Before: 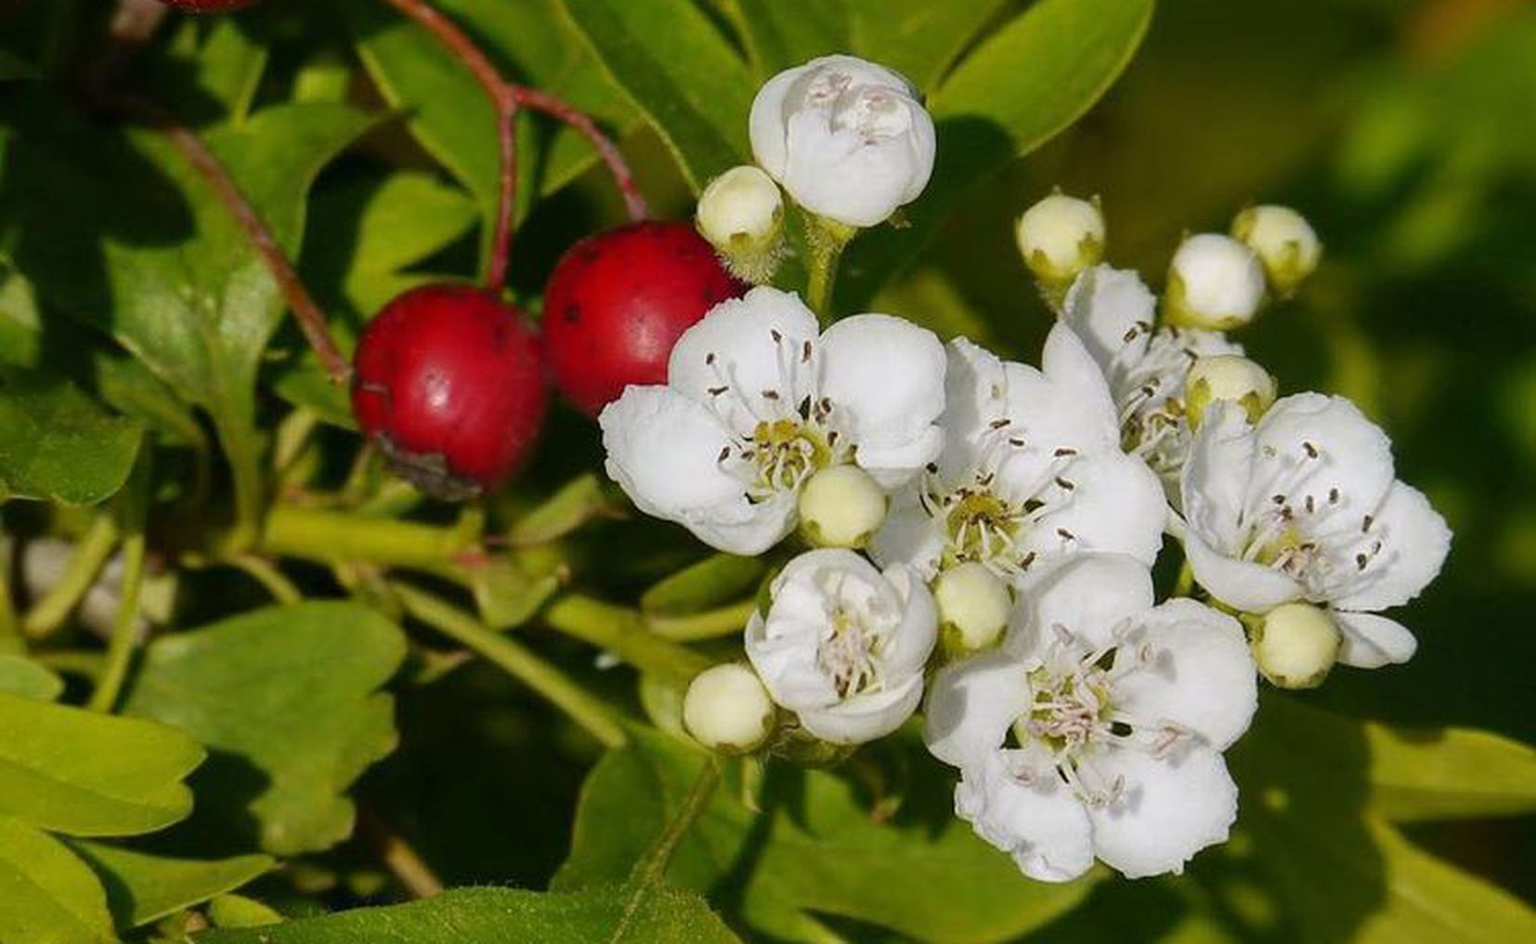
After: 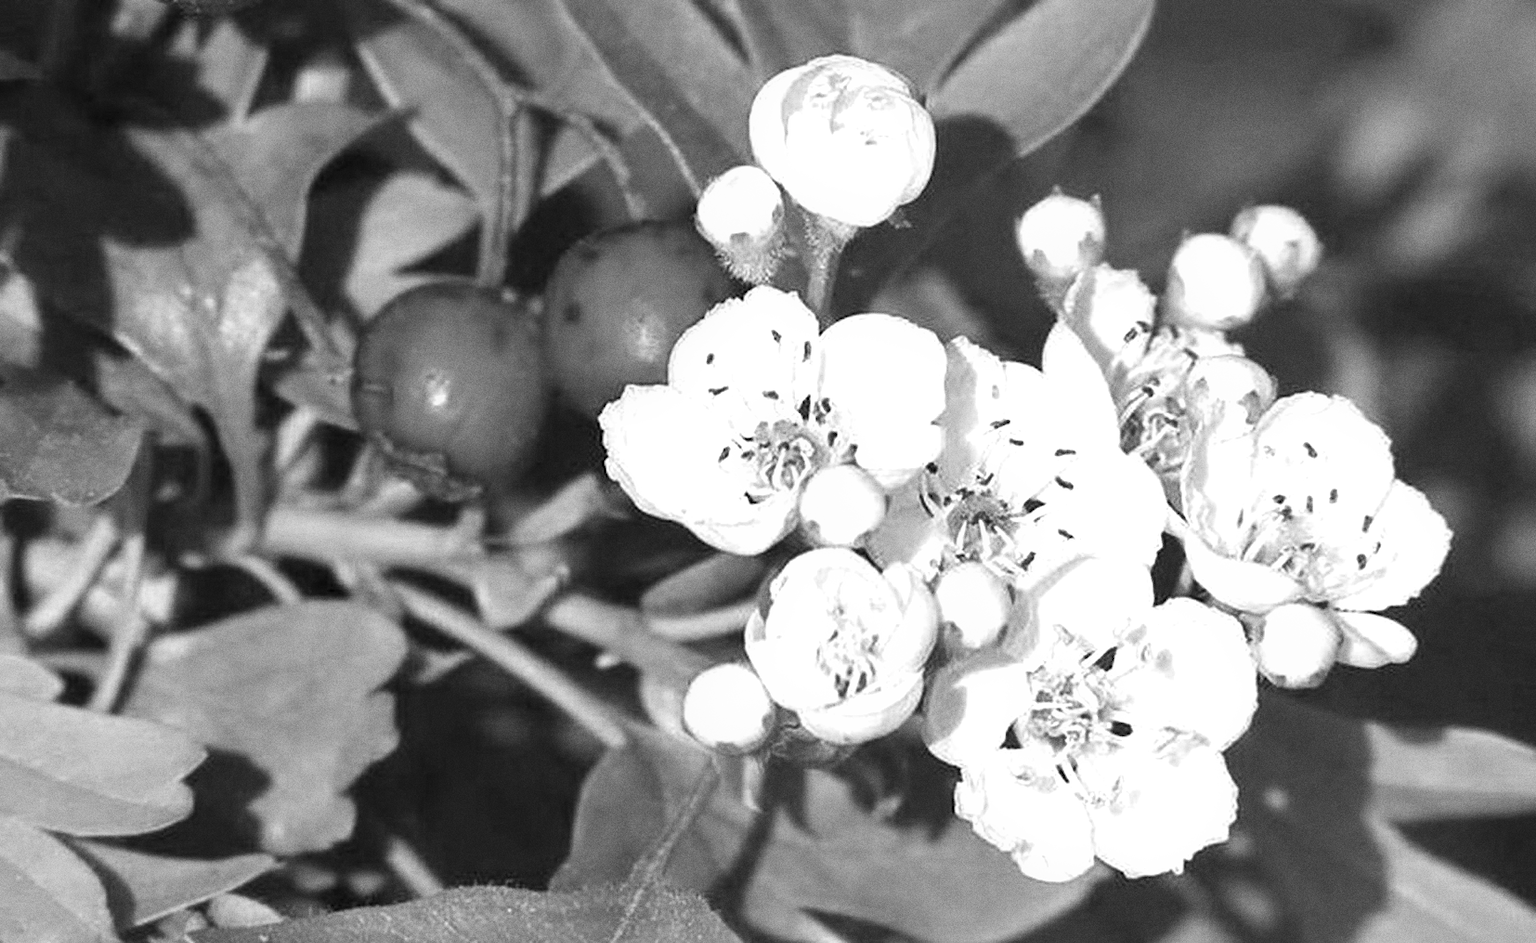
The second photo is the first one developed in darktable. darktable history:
exposure: black level correction 0, exposure 1.1 EV, compensate exposure bias true, compensate highlight preservation false
grain: coarseness 0.47 ISO
shadows and highlights: shadows 29.32, highlights -29.32, low approximation 0.01, soften with gaussian
monochrome: on, module defaults
